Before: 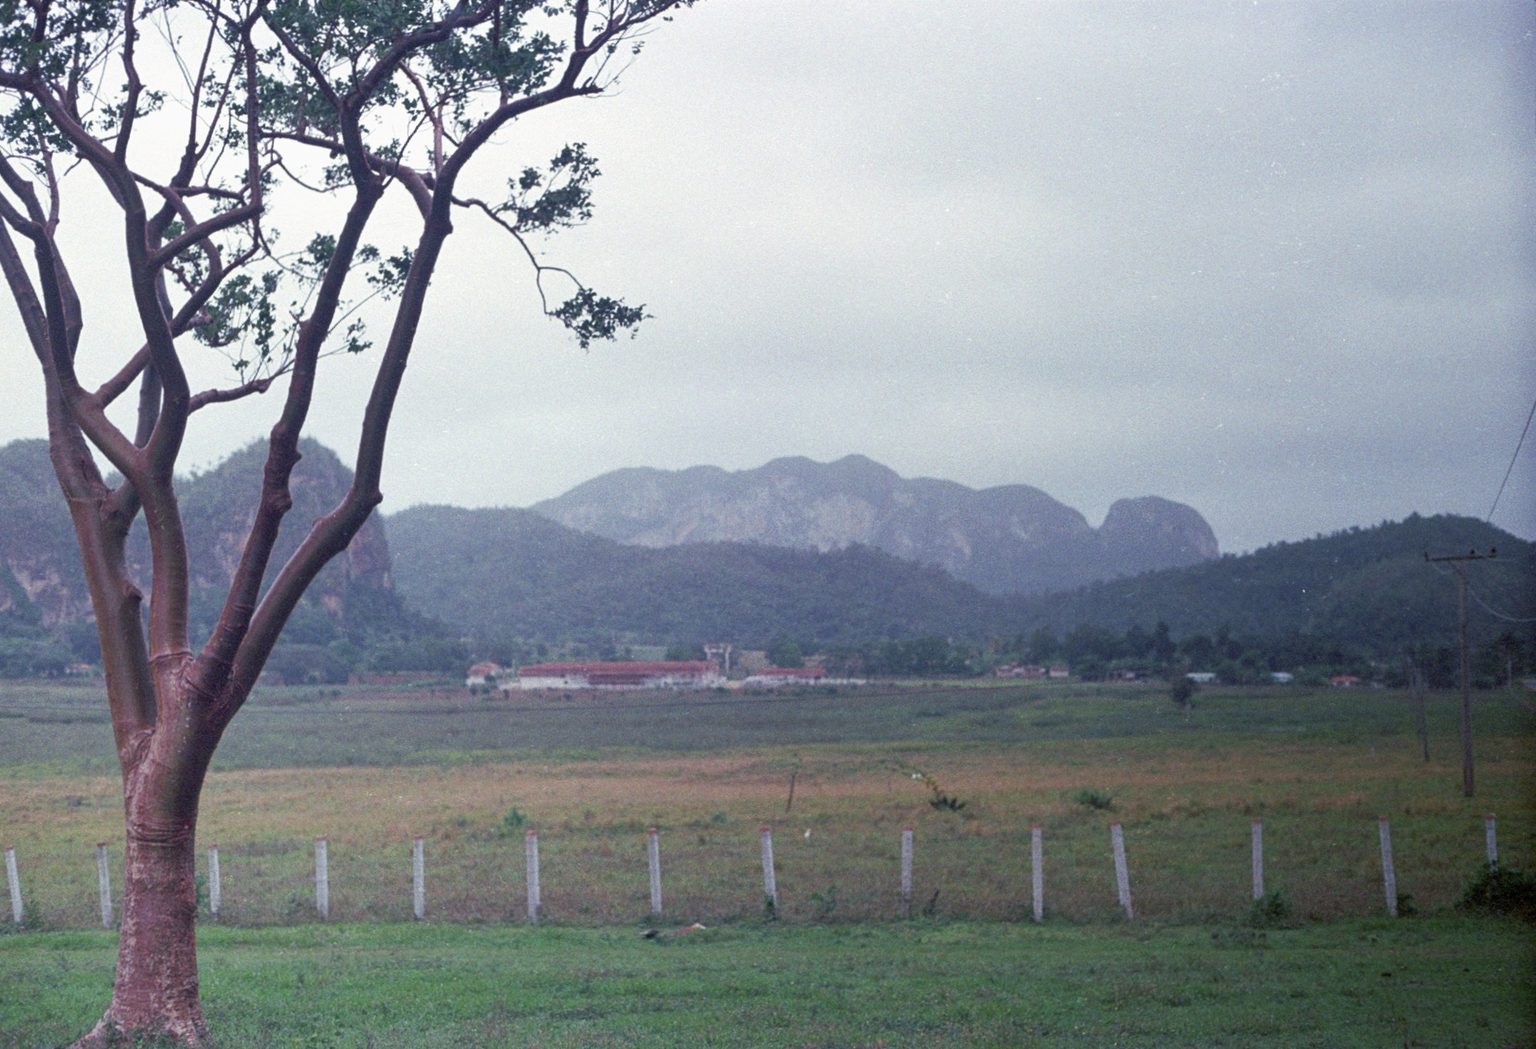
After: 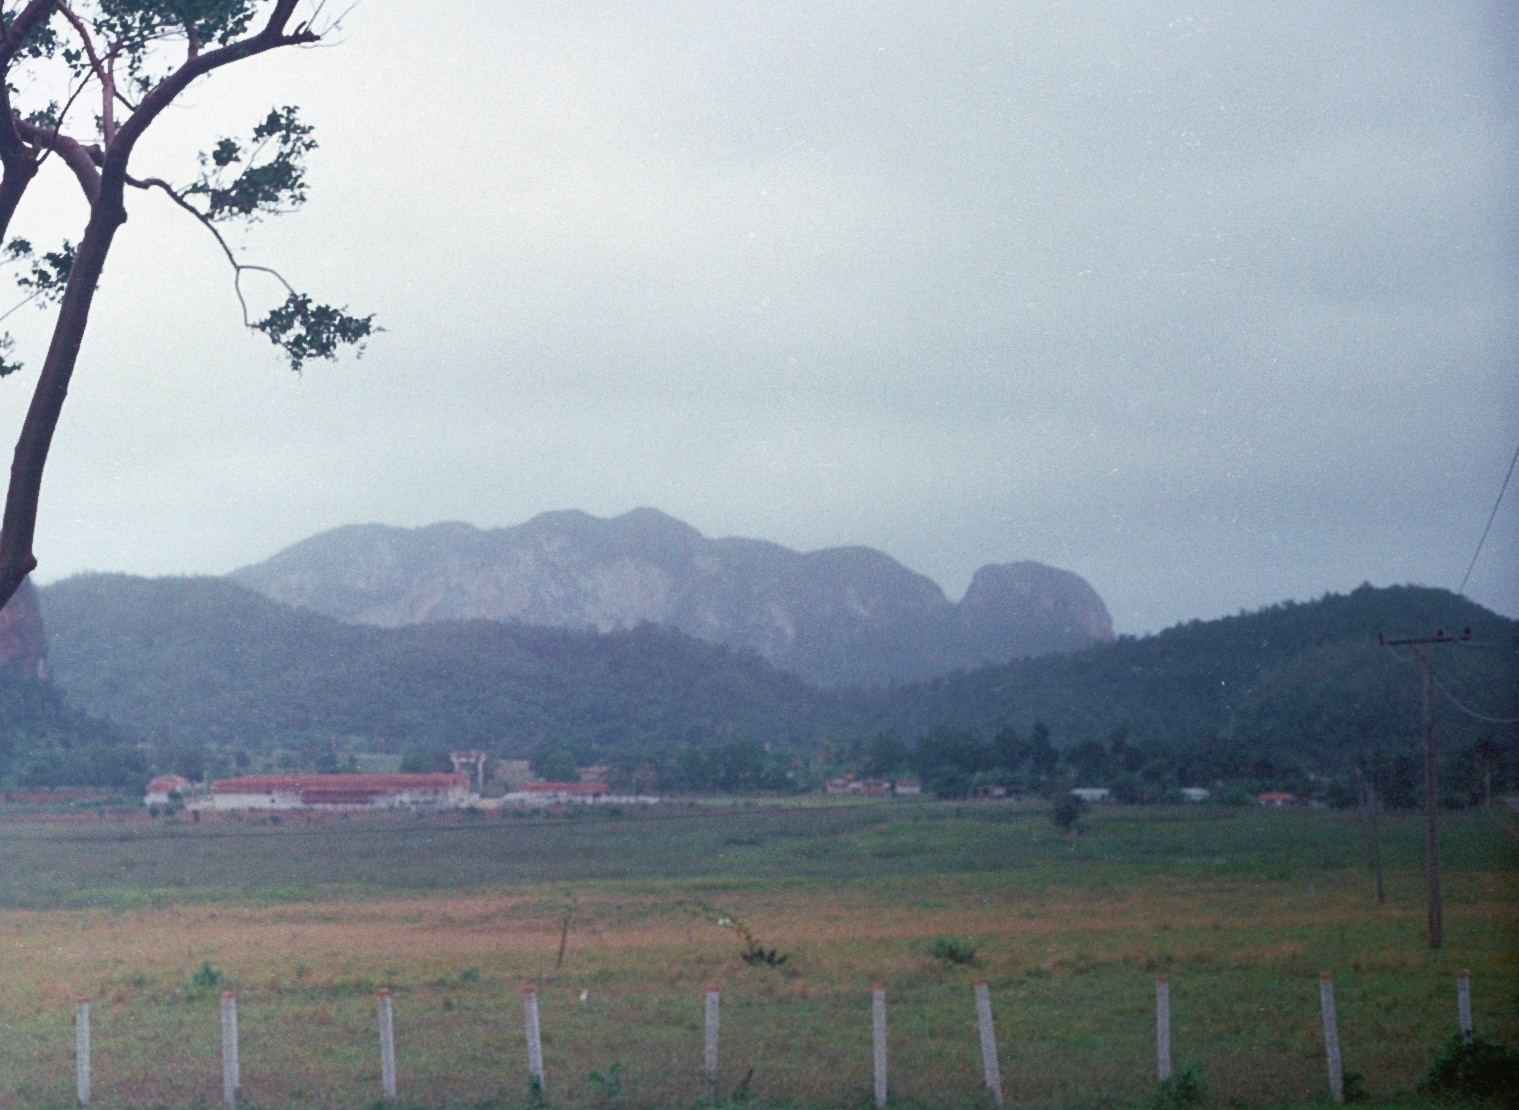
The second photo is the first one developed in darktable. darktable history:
crop: left 23.095%, top 5.827%, bottom 11.854%
local contrast: mode bilateral grid, contrast 20, coarseness 50, detail 132%, midtone range 0.2
contrast equalizer: octaves 7, y [[0.6 ×6], [0.55 ×6], [0 ×6], [0 ×6], [0 ×6]], mix -1
